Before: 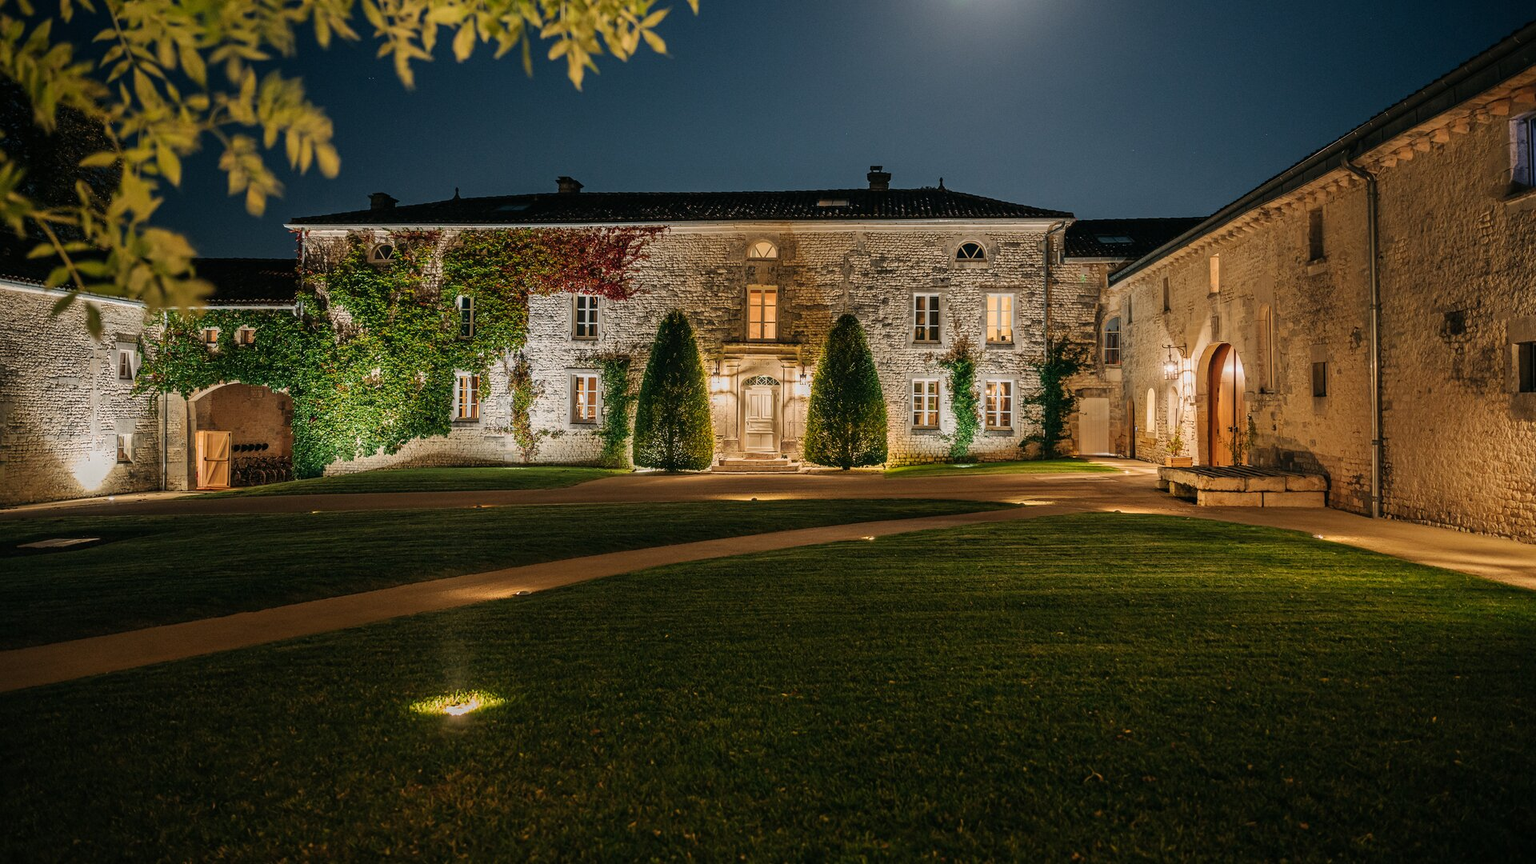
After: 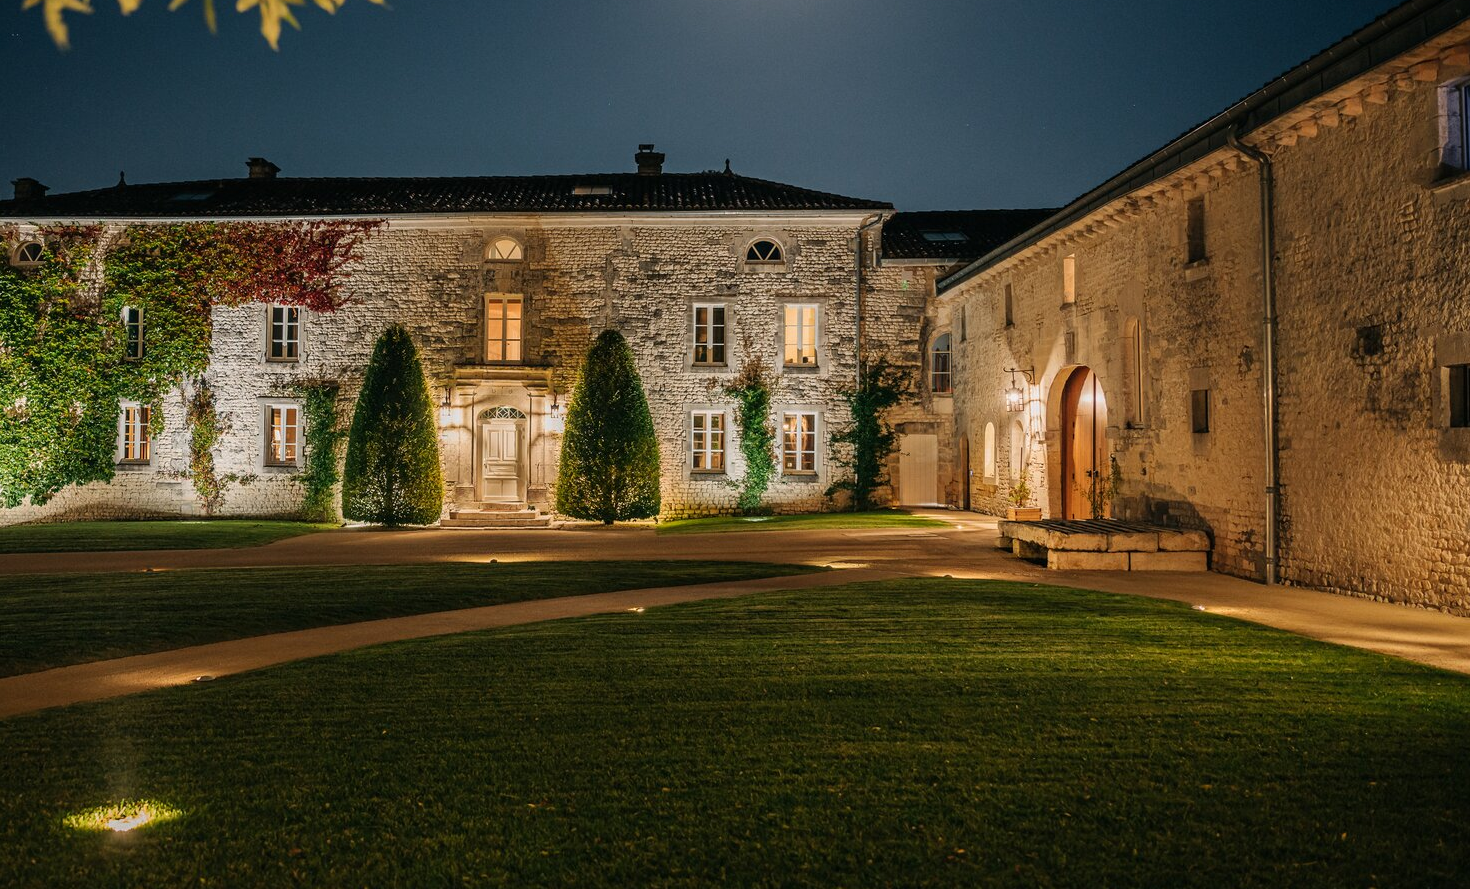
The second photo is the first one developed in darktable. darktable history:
crop: left 23.407%, top 5.851%, bottom 11.767%
